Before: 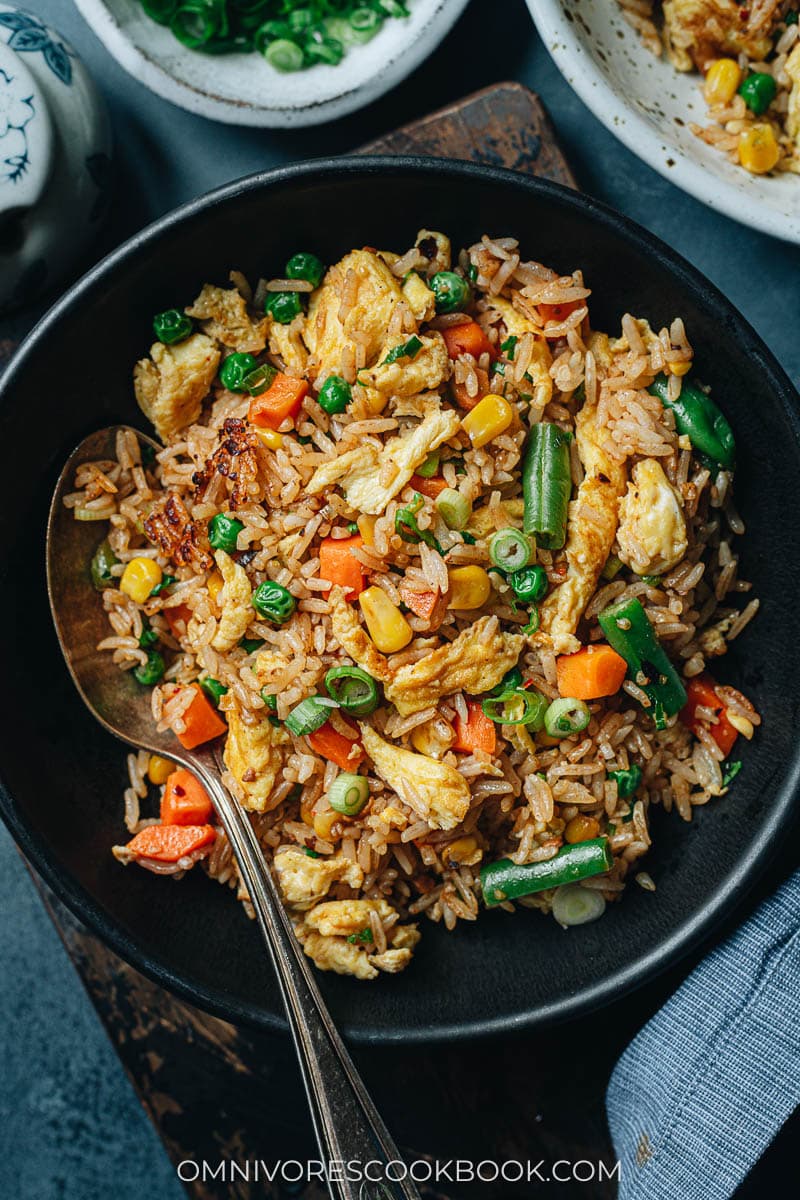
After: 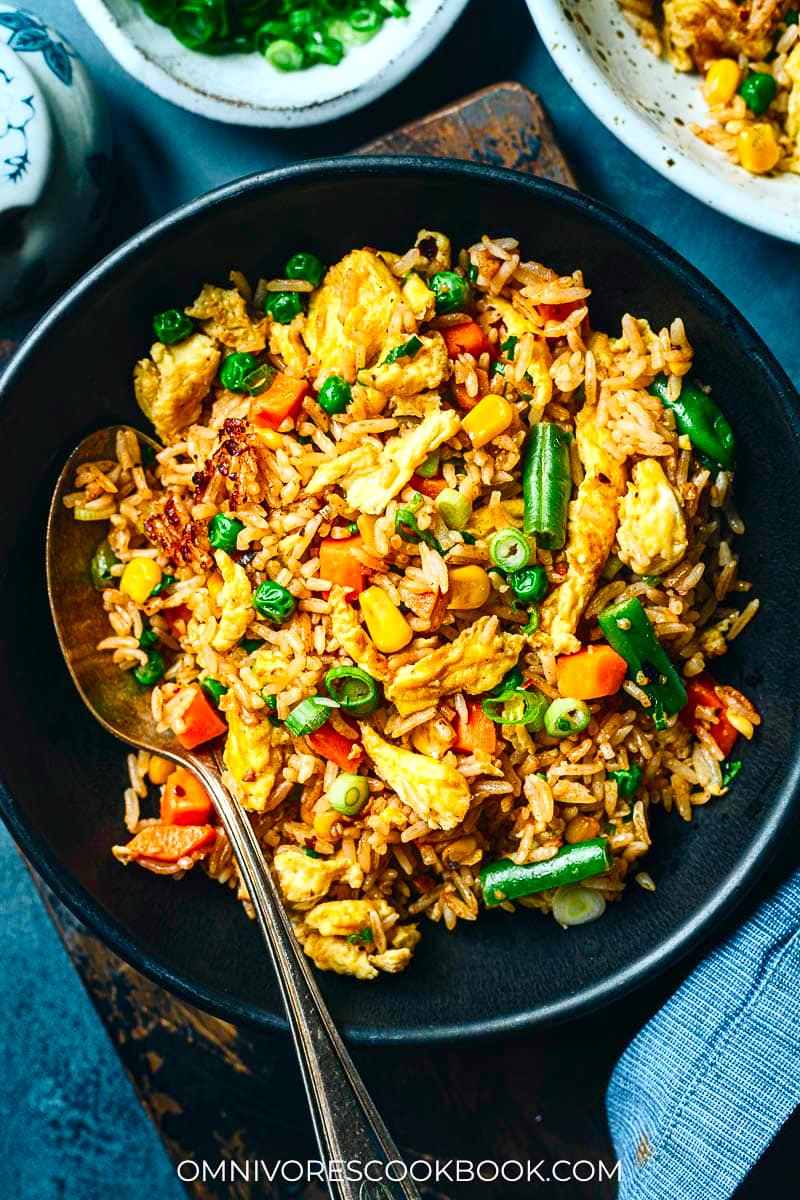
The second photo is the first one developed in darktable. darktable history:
local contrast: mode bilateral grid, contrast 20, coarseness 50, detail 132%, midtone range 0.2
color balance rgb: linear chroma grading › global chroma 14.904%, perceptual saturation grading › global saturation 20%, perceptual saturation grading › highlights -25.479%, perceptual saturation grading › shadows 49.383%, perceptual brilliance grading › highlights 10.195%, perceptual brilliance grading › mid-tones 5.749%
contrast brightness saturation: contrast 0.202, brightness 0.157, saturation 0.218
